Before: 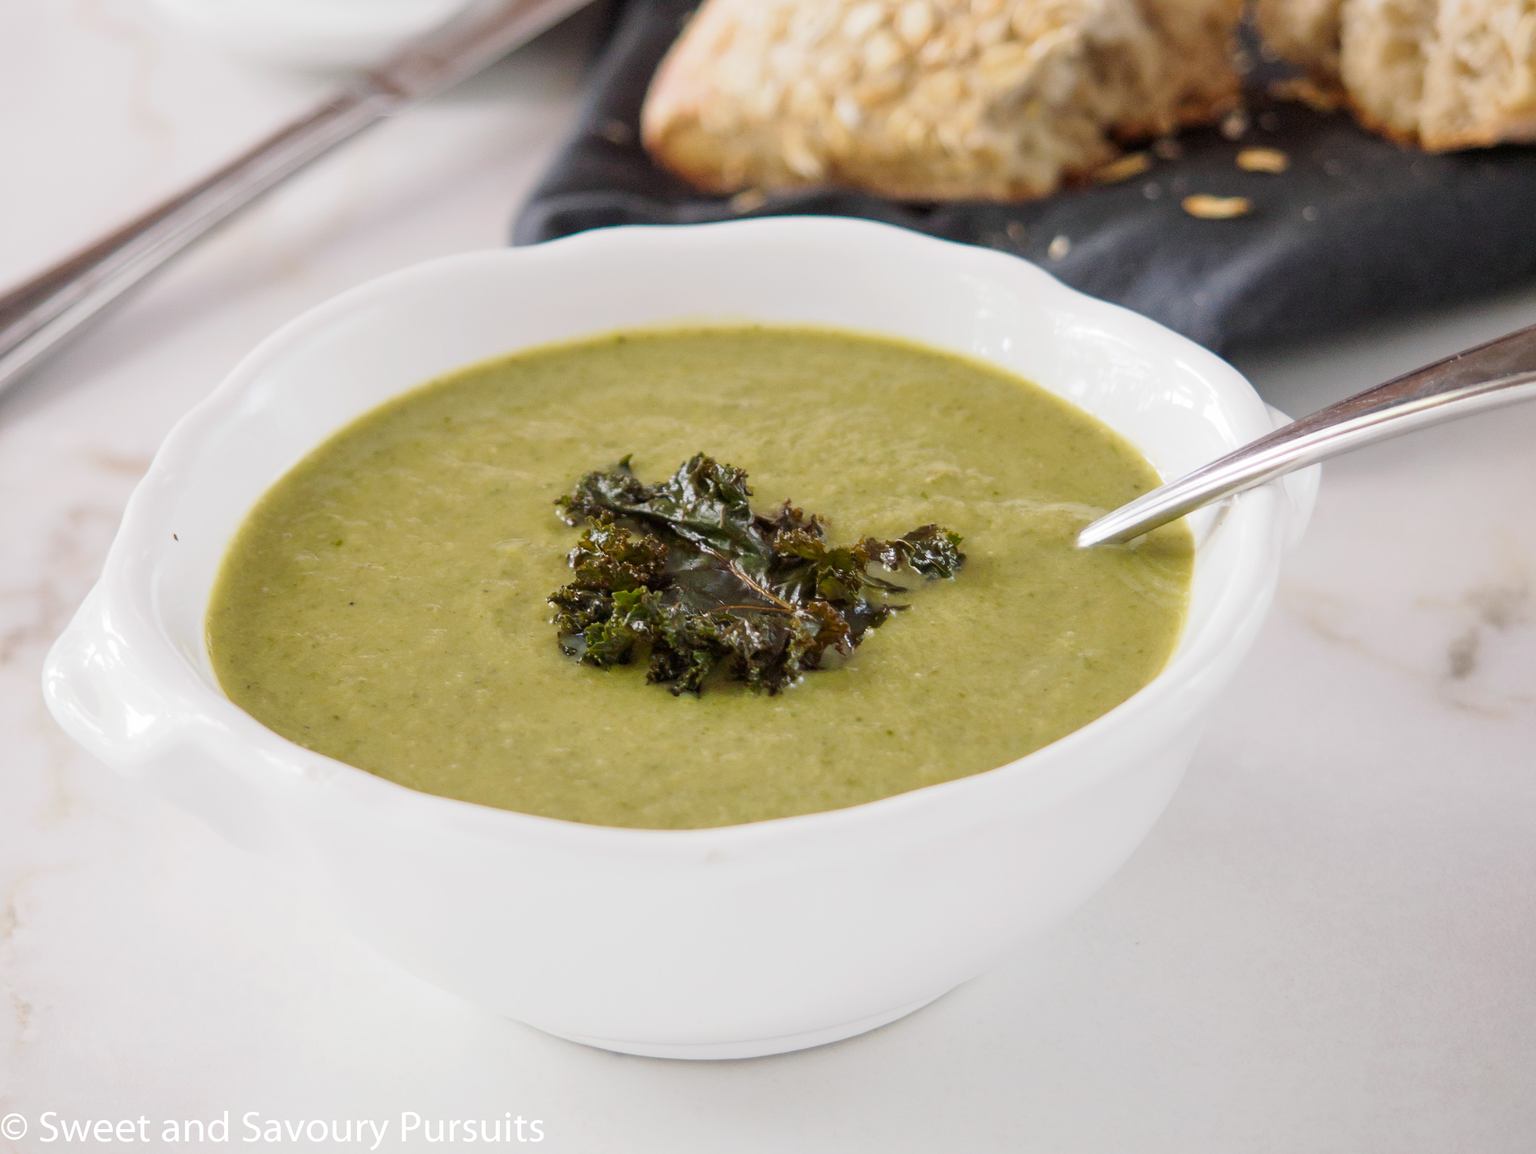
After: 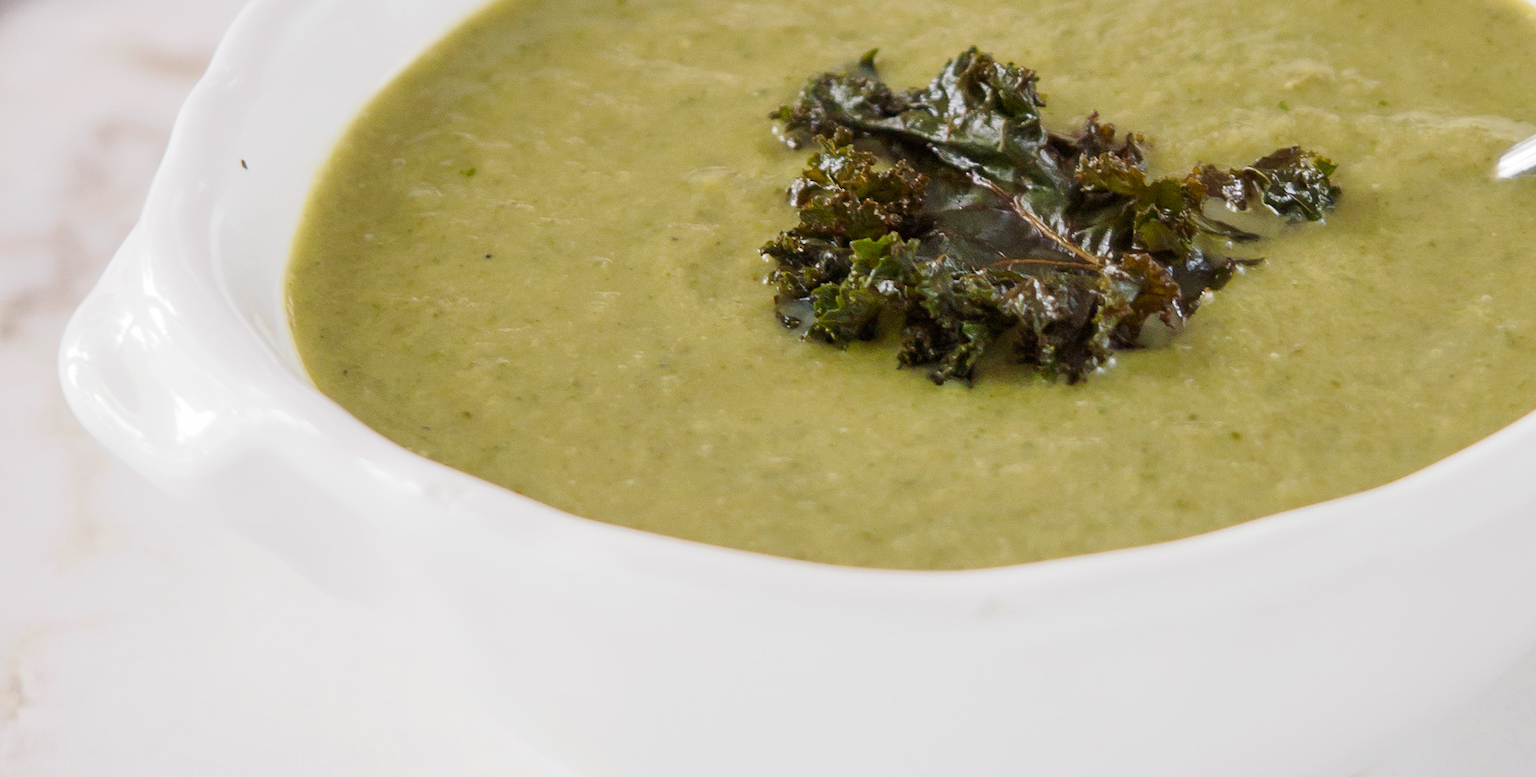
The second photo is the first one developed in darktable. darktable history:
crop: top 36.345%, right 27.948%, bottom 15.144%
